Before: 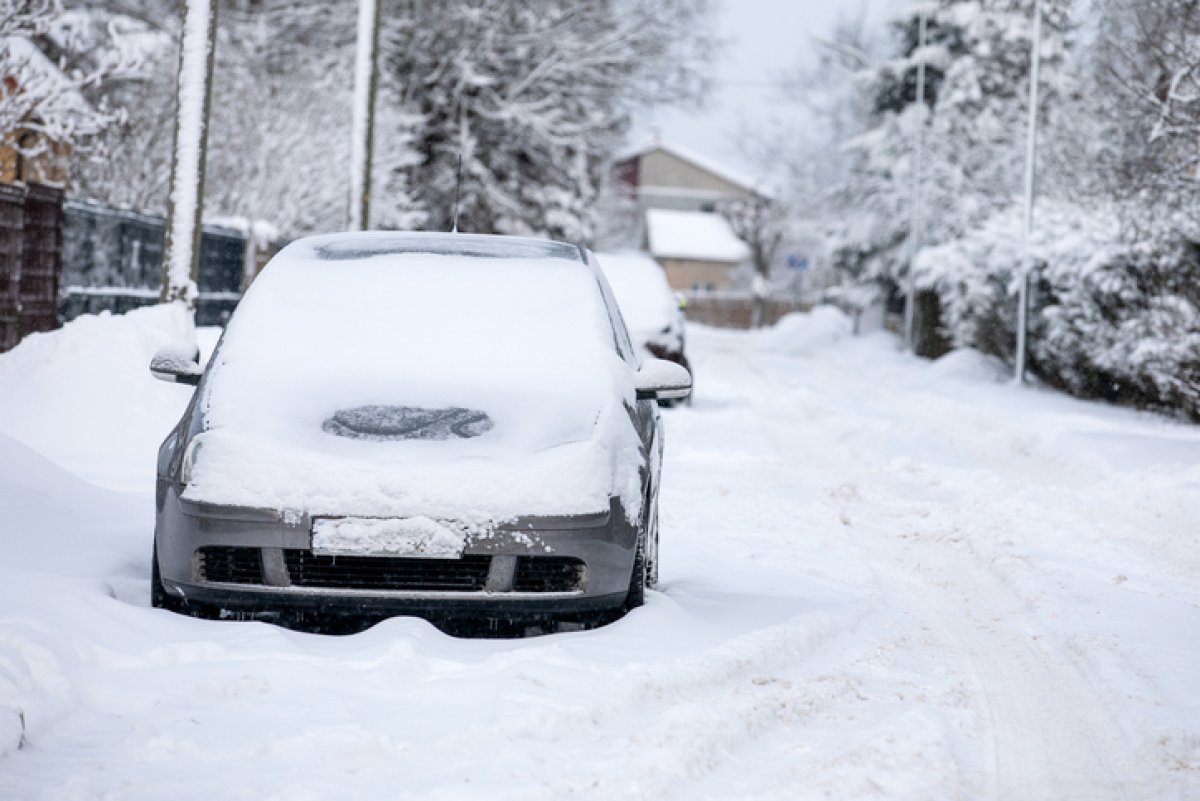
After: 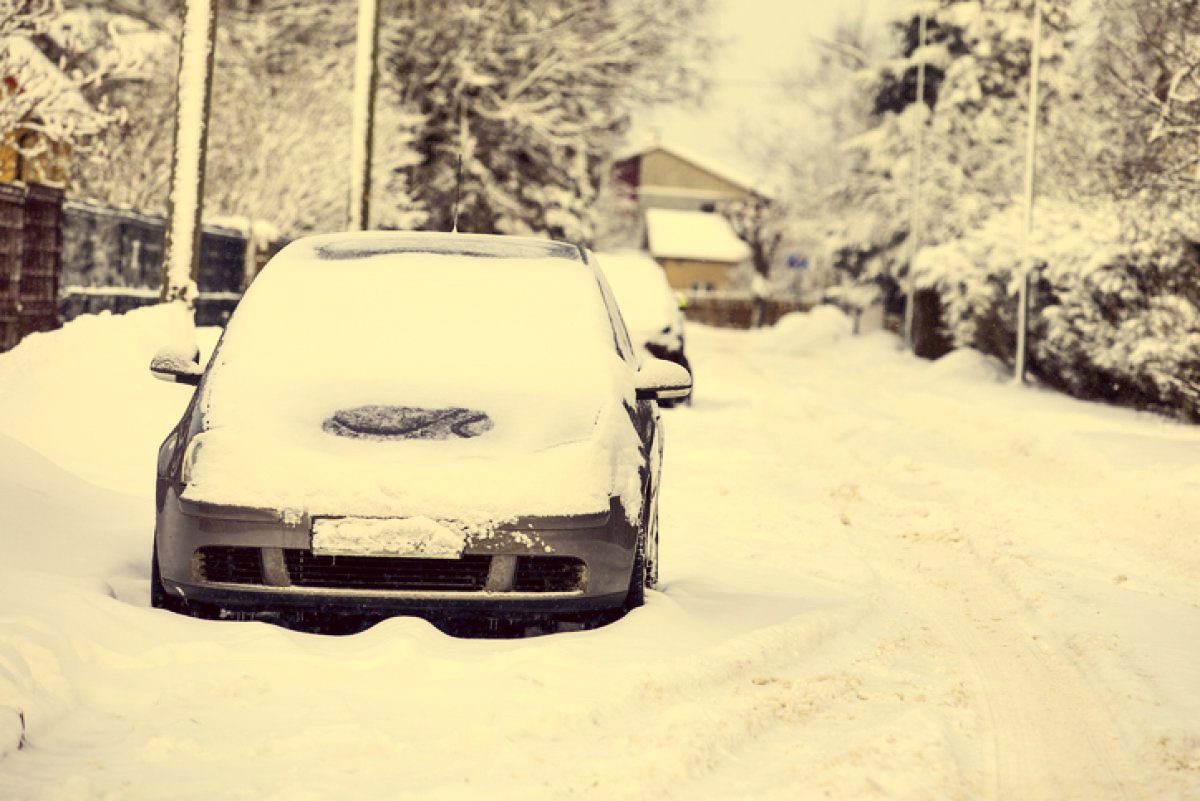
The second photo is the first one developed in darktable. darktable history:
color correction: highlights a* -0.482, highlights b* 40, shadows a* 9.8, shadows b* -0.161
contrast brightness saturation: contrast 0.2, brightness 0.16, saturation 0.22
shadows and highlights: low approximation 0.01, soften with gaussian
